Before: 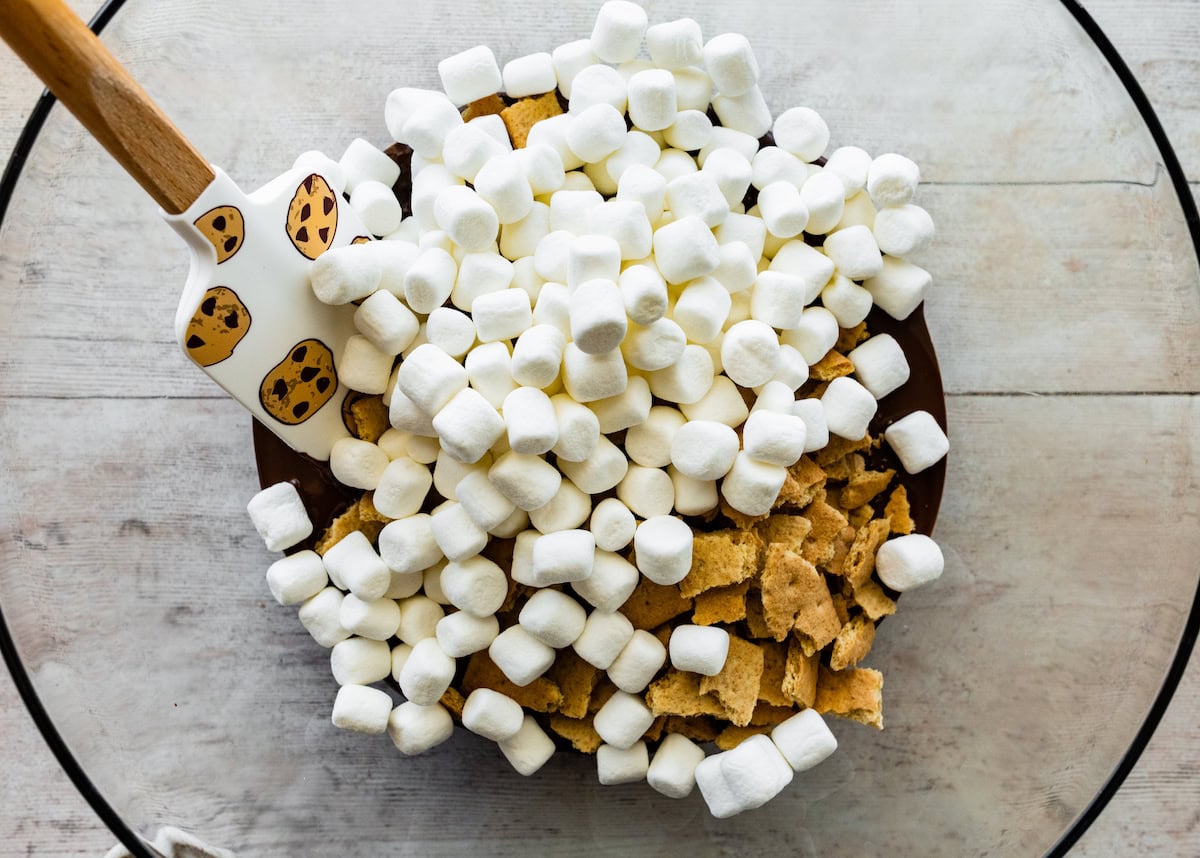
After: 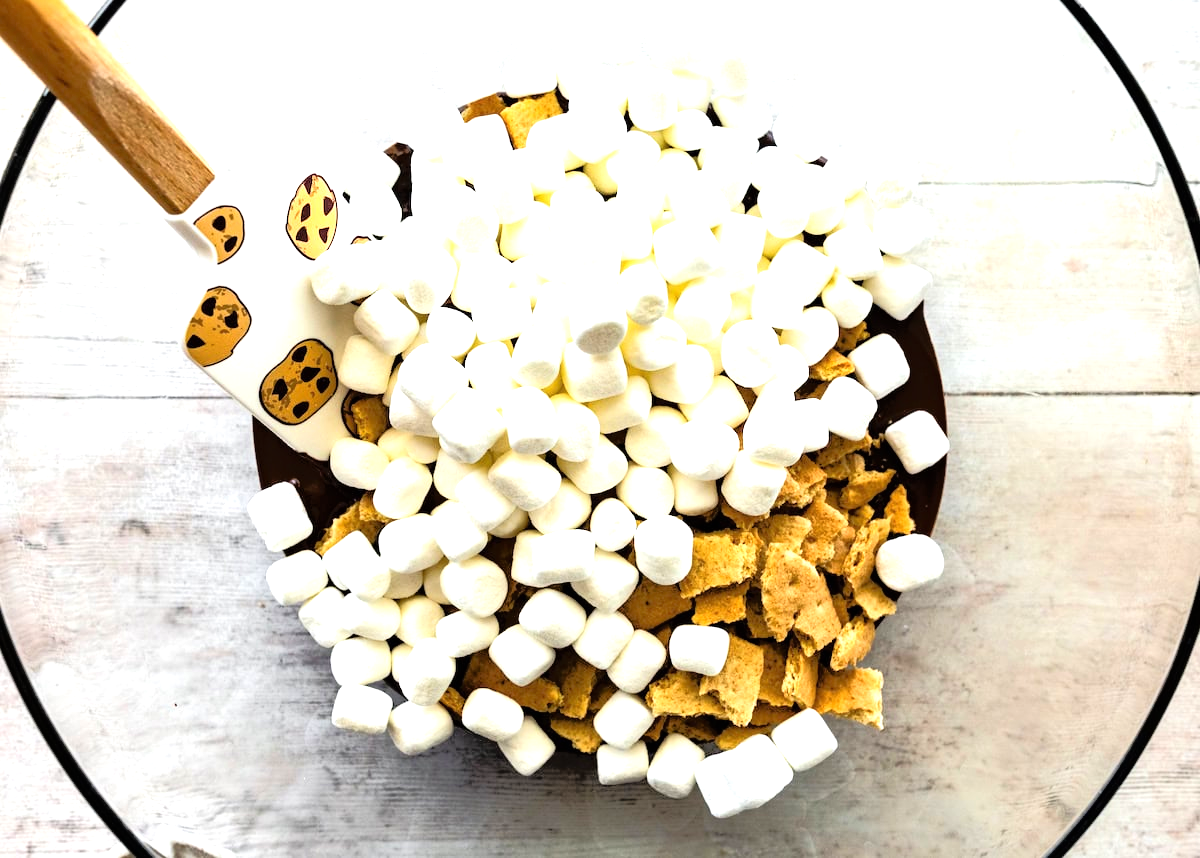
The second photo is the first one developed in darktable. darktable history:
exposure: black level correction 0, exposure 1.106 EV, compensate highlight preservation false
tone equalizer: -8 EV -1.82 EV, -7 EV -1.15 EV, -6 EV -1.61 EV, edges refinement/feathering 500, mask exposure compensation -1.57 EV, preserve details no
